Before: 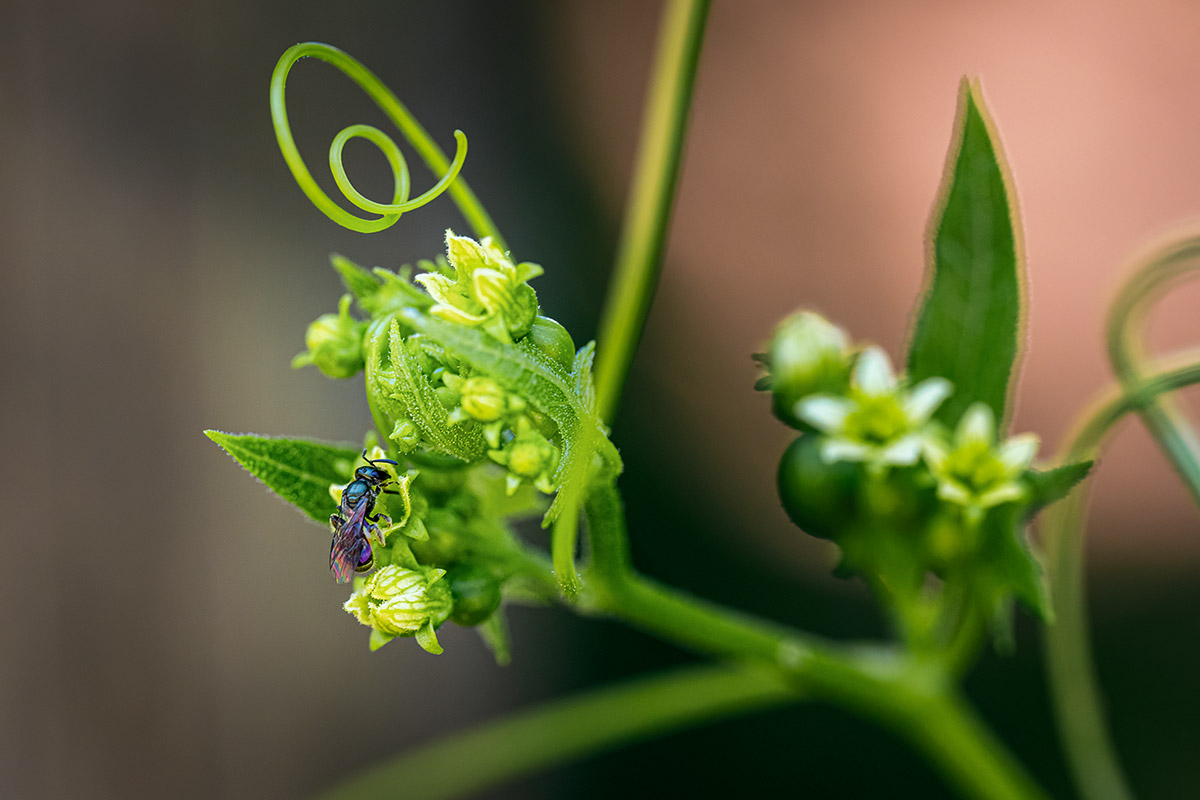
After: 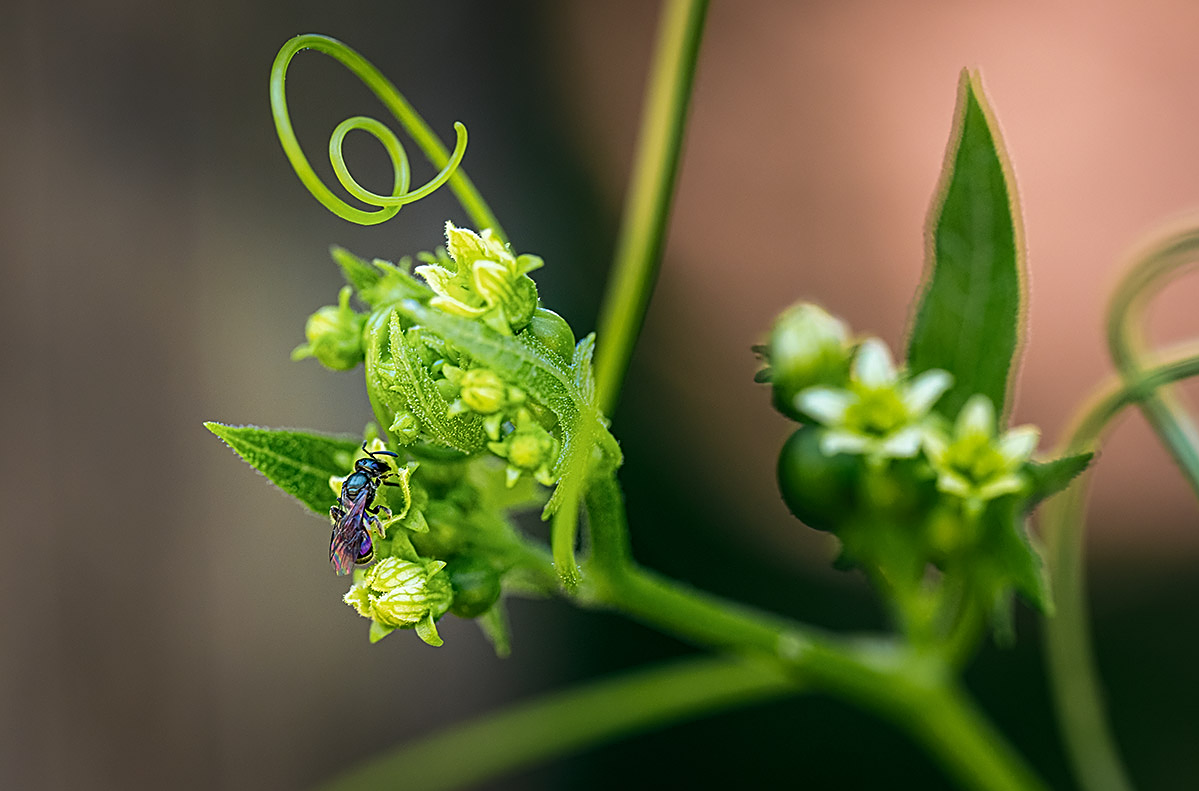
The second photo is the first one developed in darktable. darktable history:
exposure: compensate highlight preservation false
sharpen: on, module defaults
crop: top 1.049%, right 0.001%
